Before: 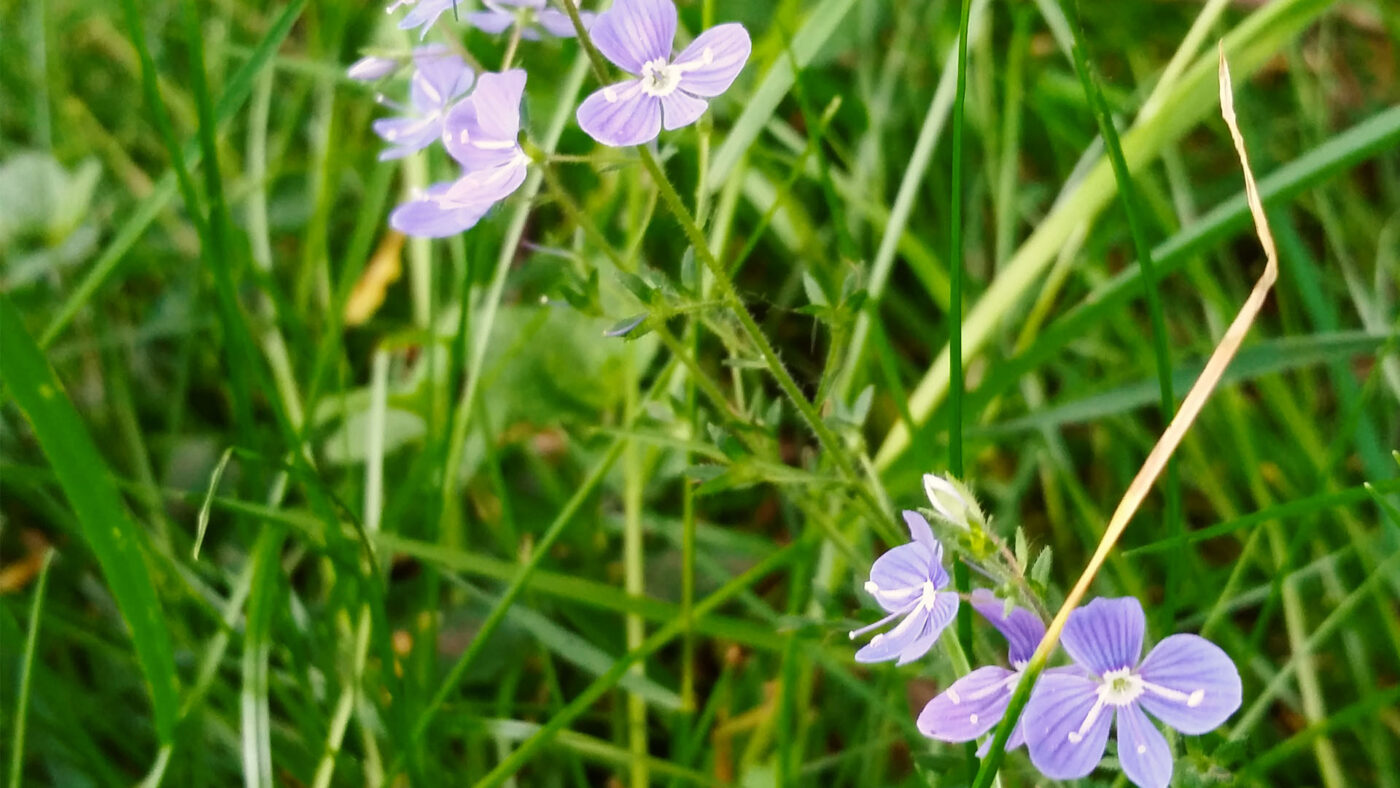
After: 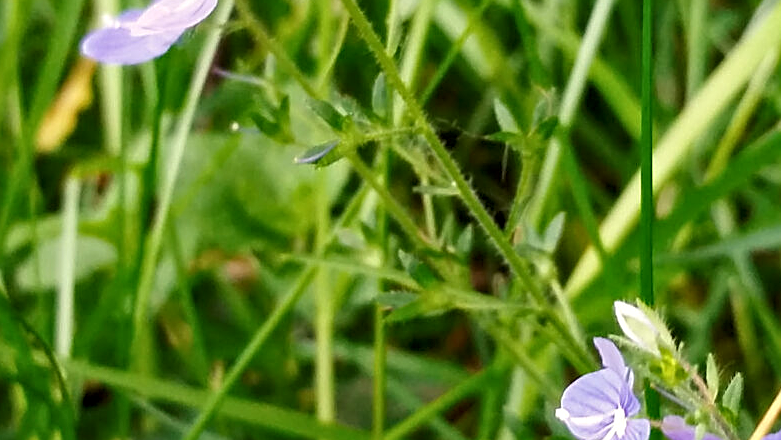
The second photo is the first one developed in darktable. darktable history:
contrast equalizer: y [[0.509, 0.517, 0.523, 0.523, 0.517, 0.509], [0.5 ×6], [0.5 ×6], [0 ×6], [0 ×6]]
crop and rotate: left 22.13%, top 22.054%, right 22.026%, bottom 22.102%
local contrast: highlights 100%, shadows 100%, detail 120%, midtone range 0.2
sharpen: on, module defaults
